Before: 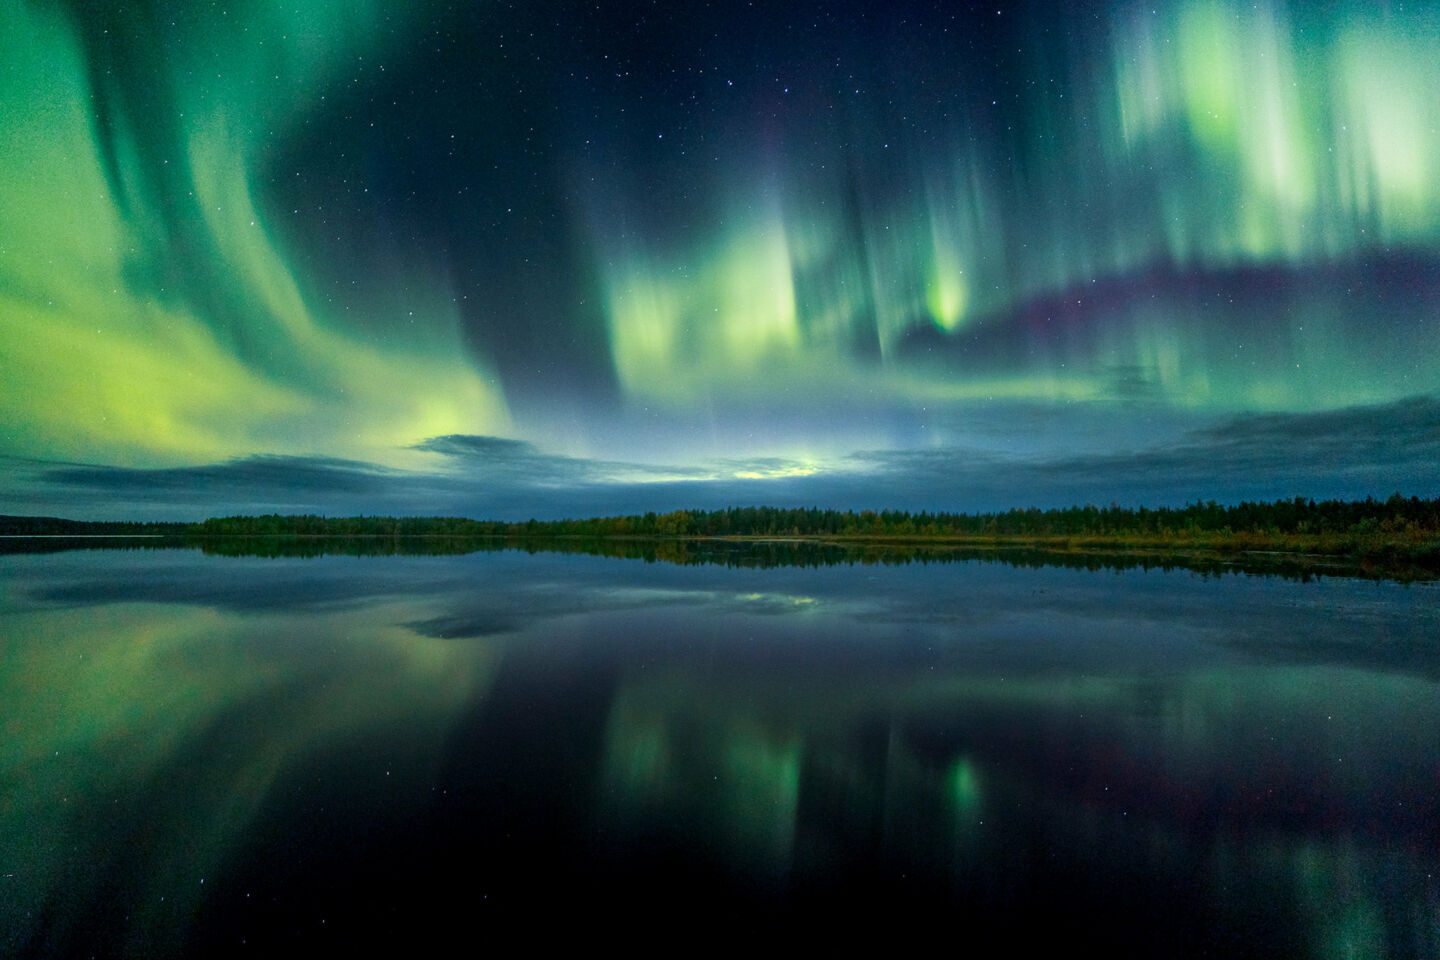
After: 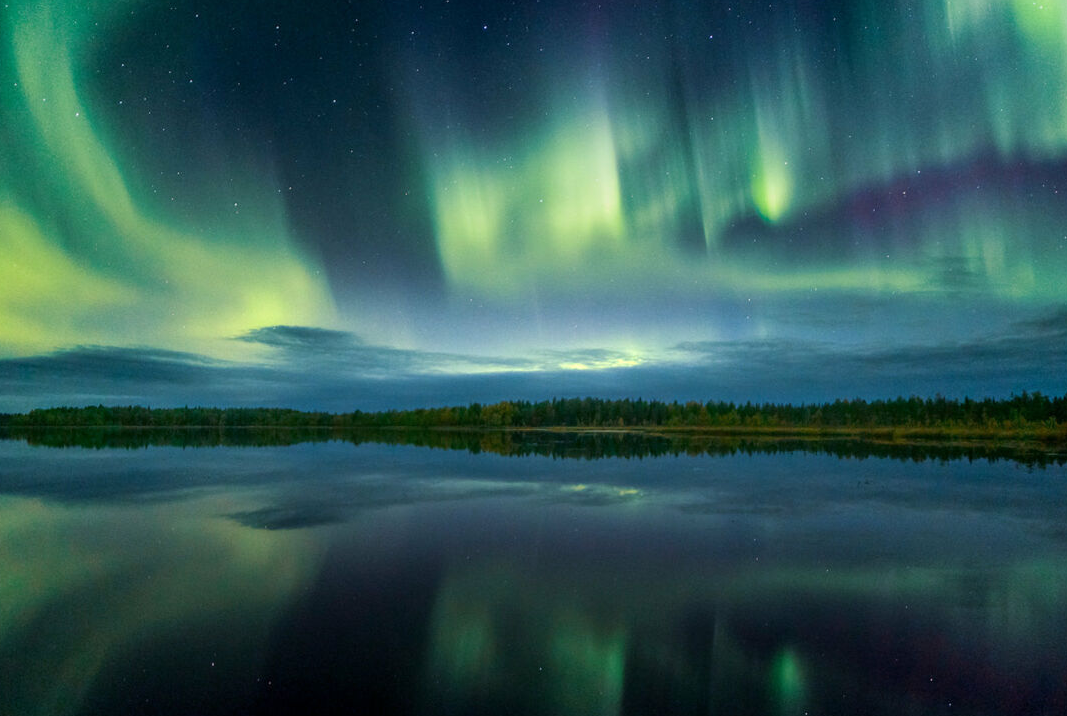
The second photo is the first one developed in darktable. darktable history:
crop and rotate: left 12.213%, top 11.427%, right 13.653%, bottom 13.894%
